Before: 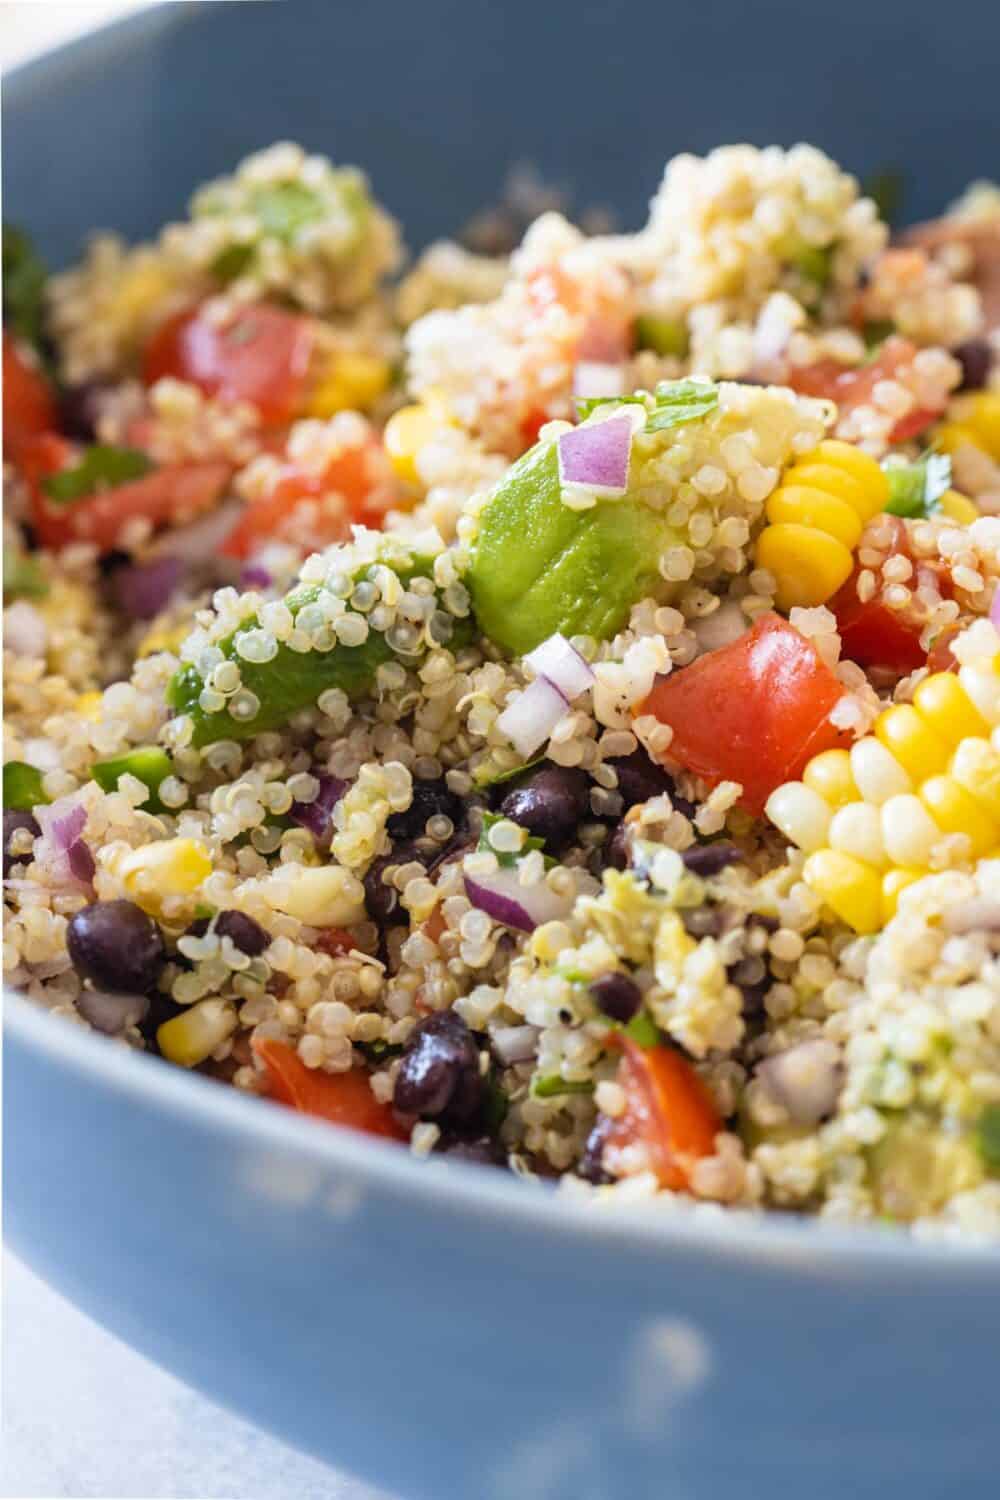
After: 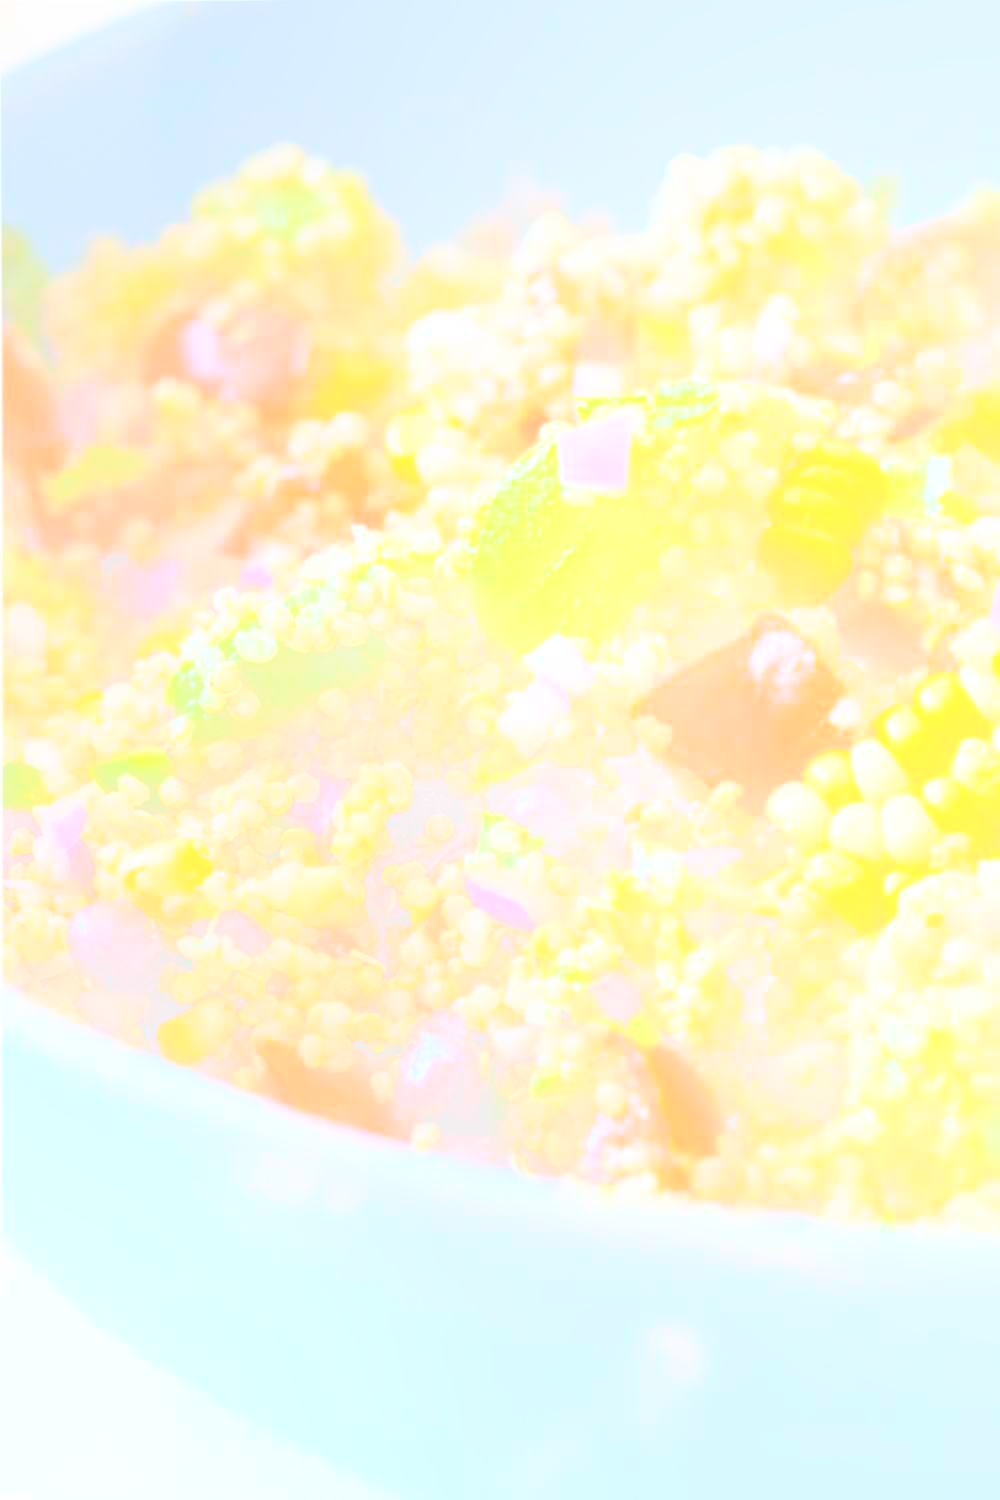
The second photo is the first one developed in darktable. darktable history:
sharpen: on, module defaults
bloom: size 70%, threshold 25%, strength 70%
